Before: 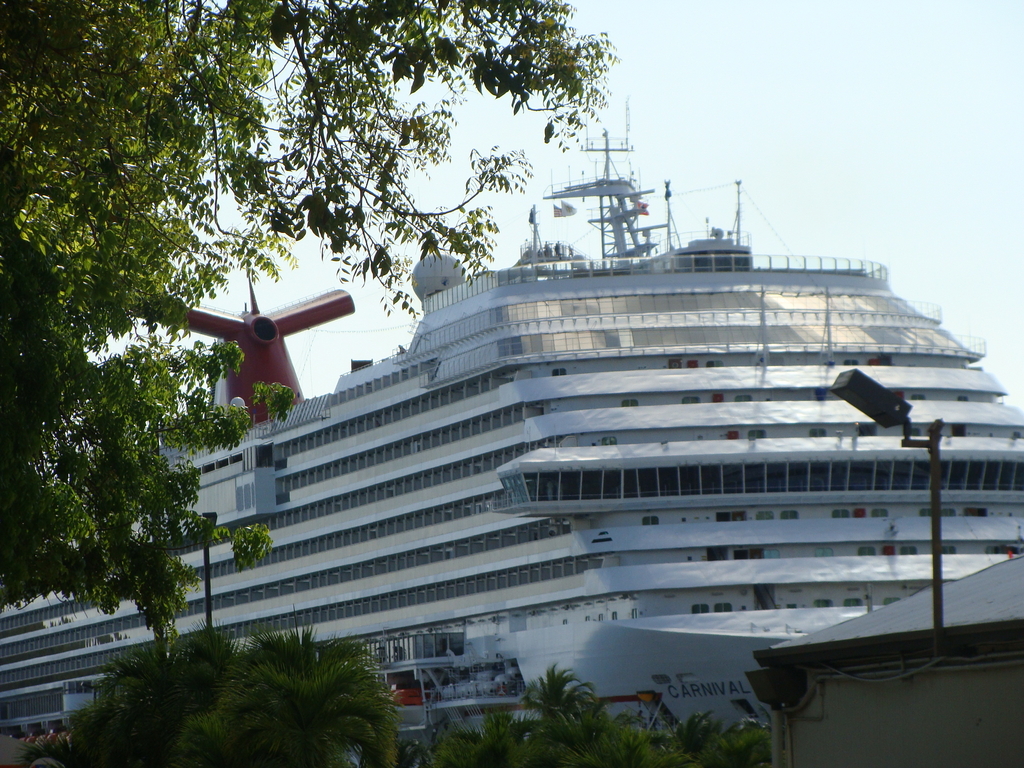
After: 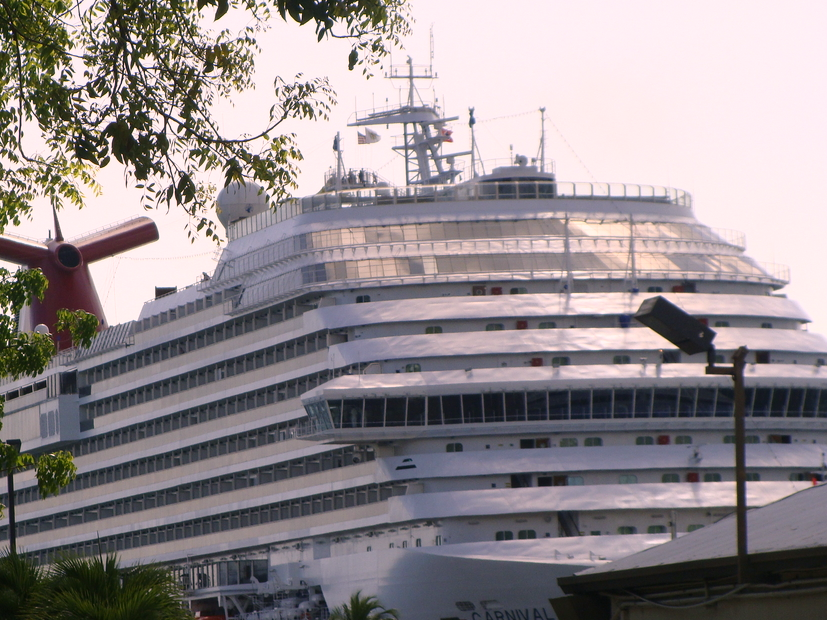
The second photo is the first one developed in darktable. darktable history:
crop: left 19.159%, top 9.58%, bottom 9.58%
color correction: highlights a* 14.52, highlights b* 4.84
